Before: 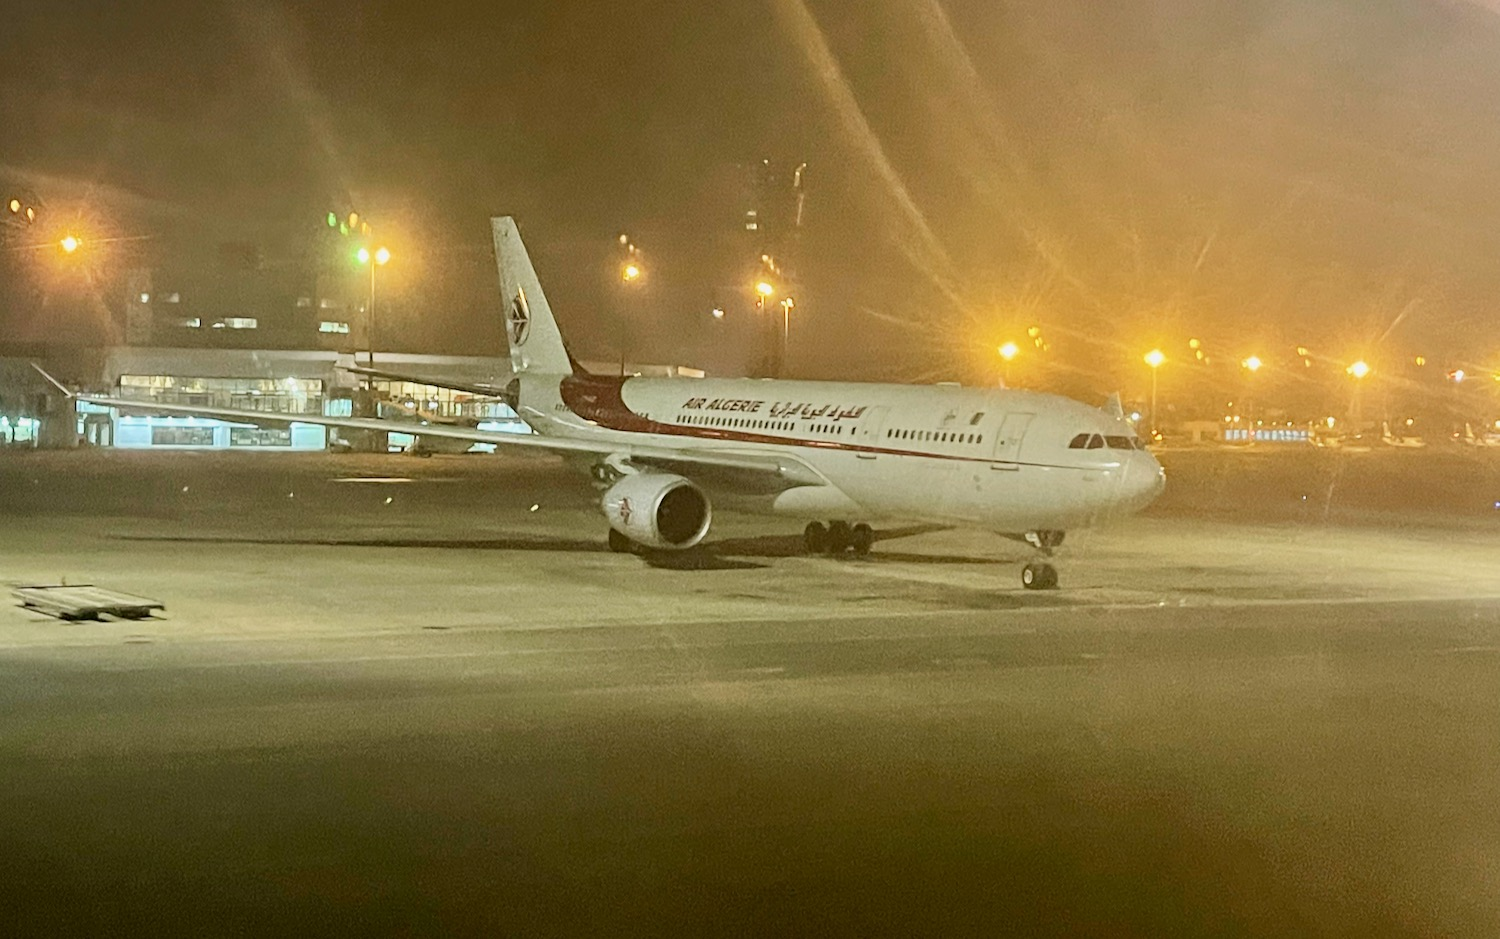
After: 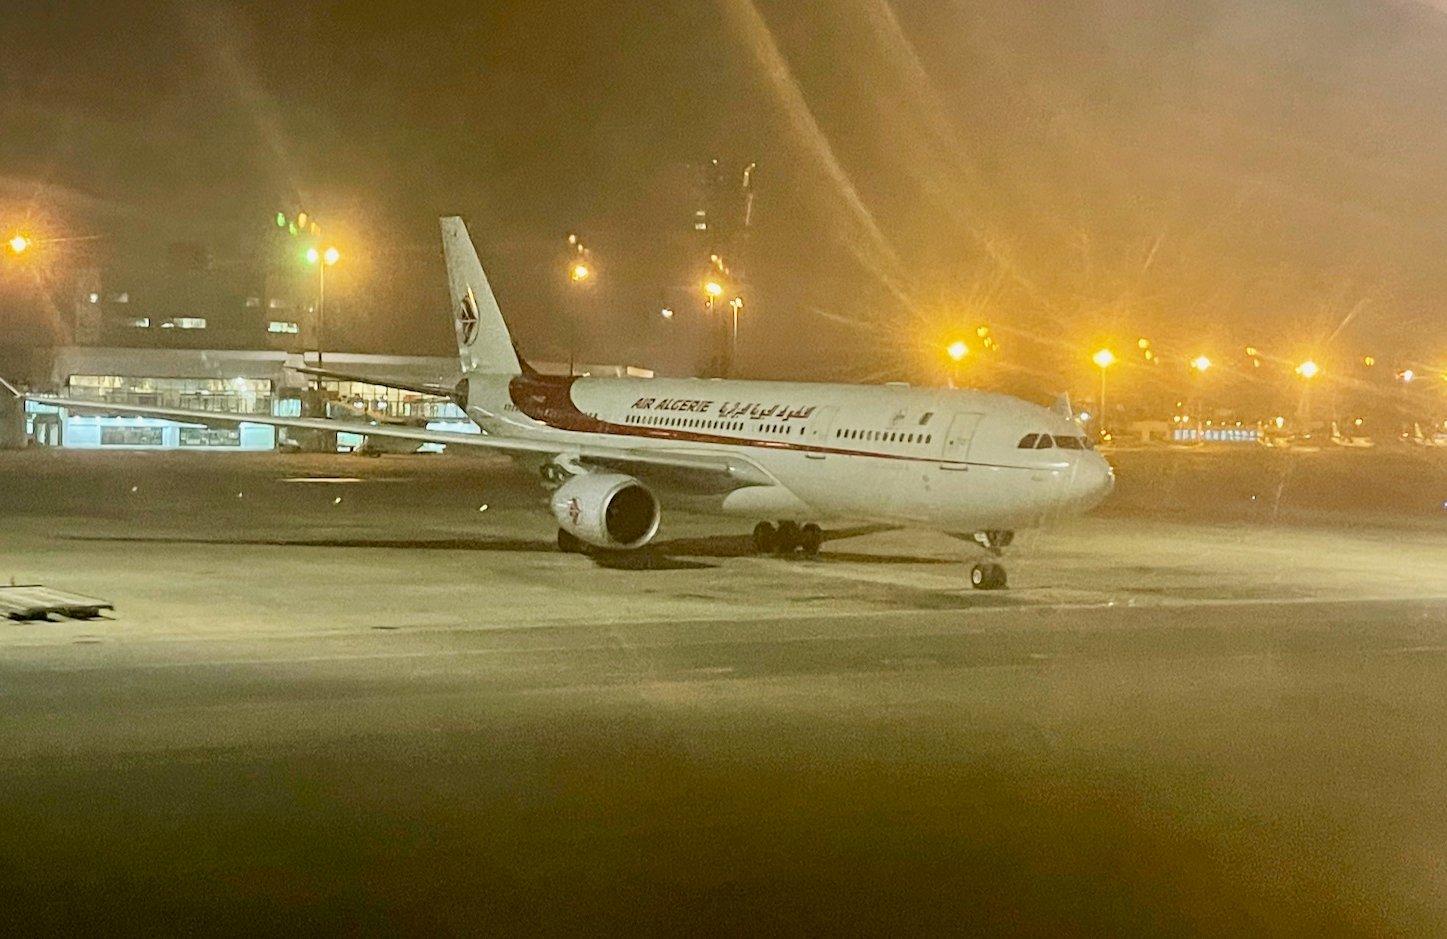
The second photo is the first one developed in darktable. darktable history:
crop and rotate: left 3.521%
